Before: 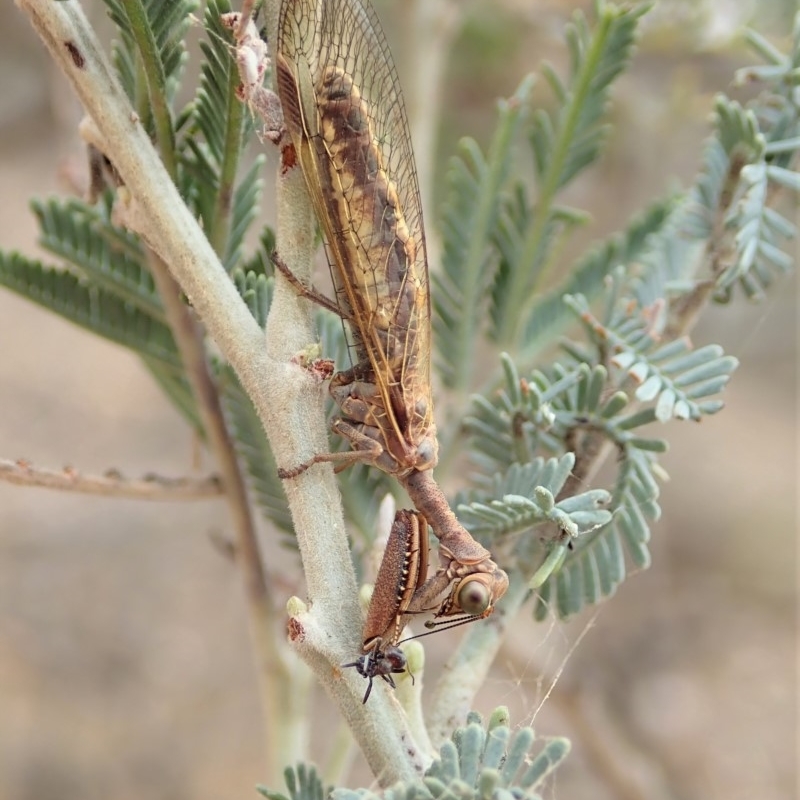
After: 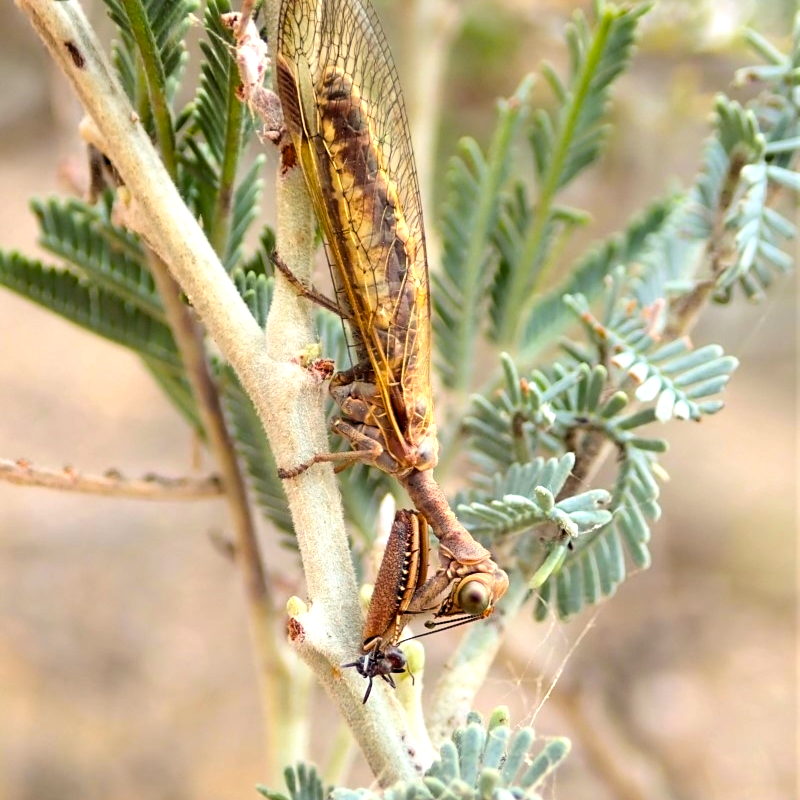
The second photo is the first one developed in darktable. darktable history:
tone equalizer: -8 EV -0.787 EV, -7 EV -0.666 EV, -6 EV -0.577 EV, -5 EV -0.384 EV, -3 EV 0.382 EV, -2 EV 0.6 EV, -1 EV 0.68 EV, +0 EV 0.75 EV, edges refinement/feathering 500, mask exposure compensation -1.57 EV, preserve details no
color balance rgb: highlights gain › chroma 0.265%, highlights gain › hue 332.63°, global offset › luminance -0.468%, linear chroma grading › global chroma 15.399%, perceptual saturation grading › global saturation 29.835%
